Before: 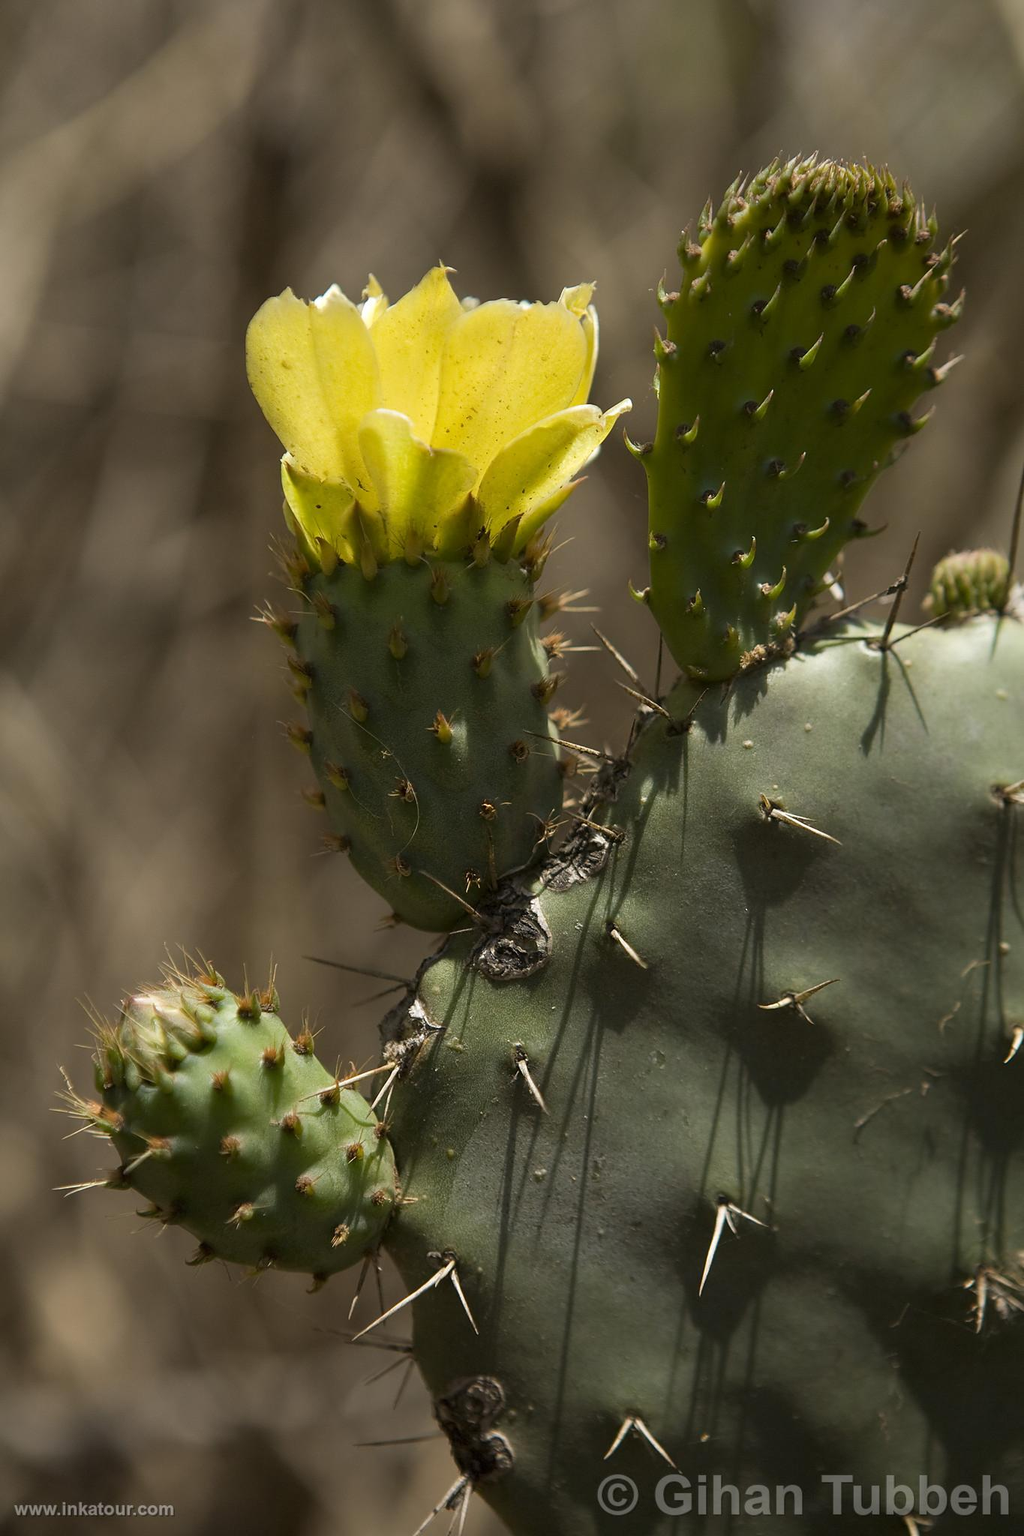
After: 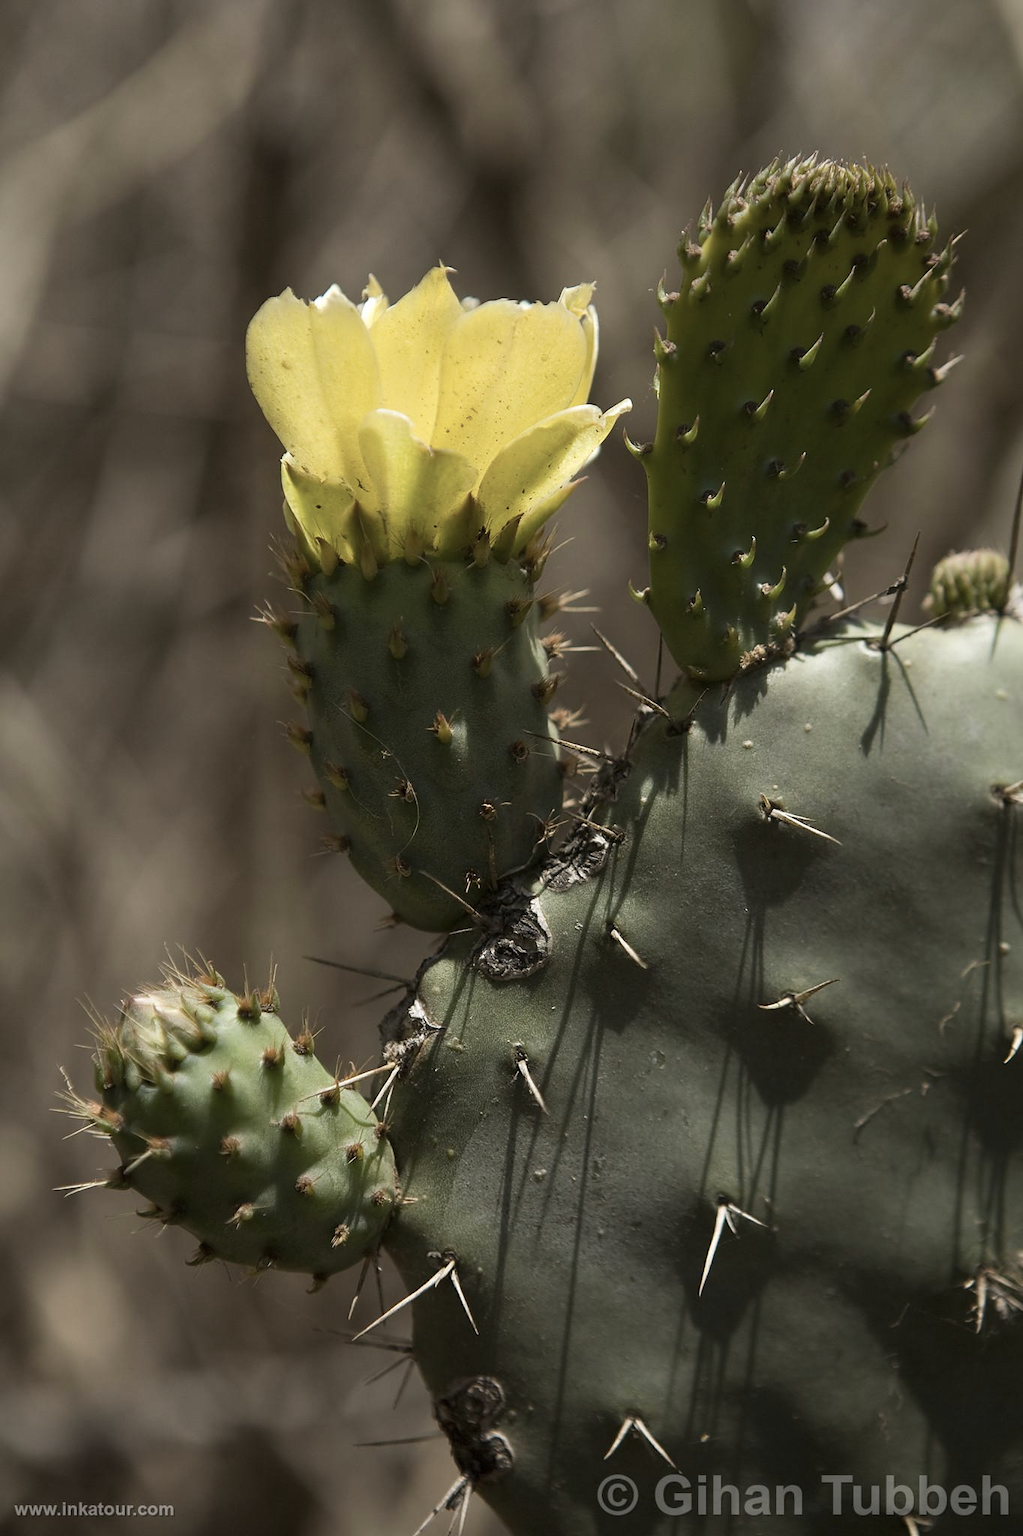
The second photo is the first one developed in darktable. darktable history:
contrast brightness saturation: contrast 0.099, saturation -0.302
